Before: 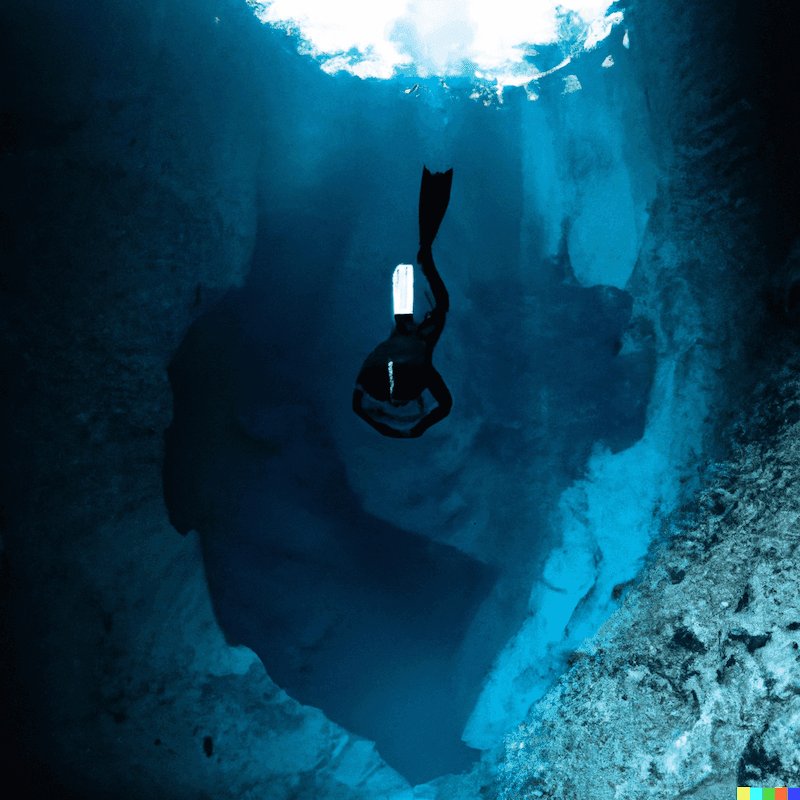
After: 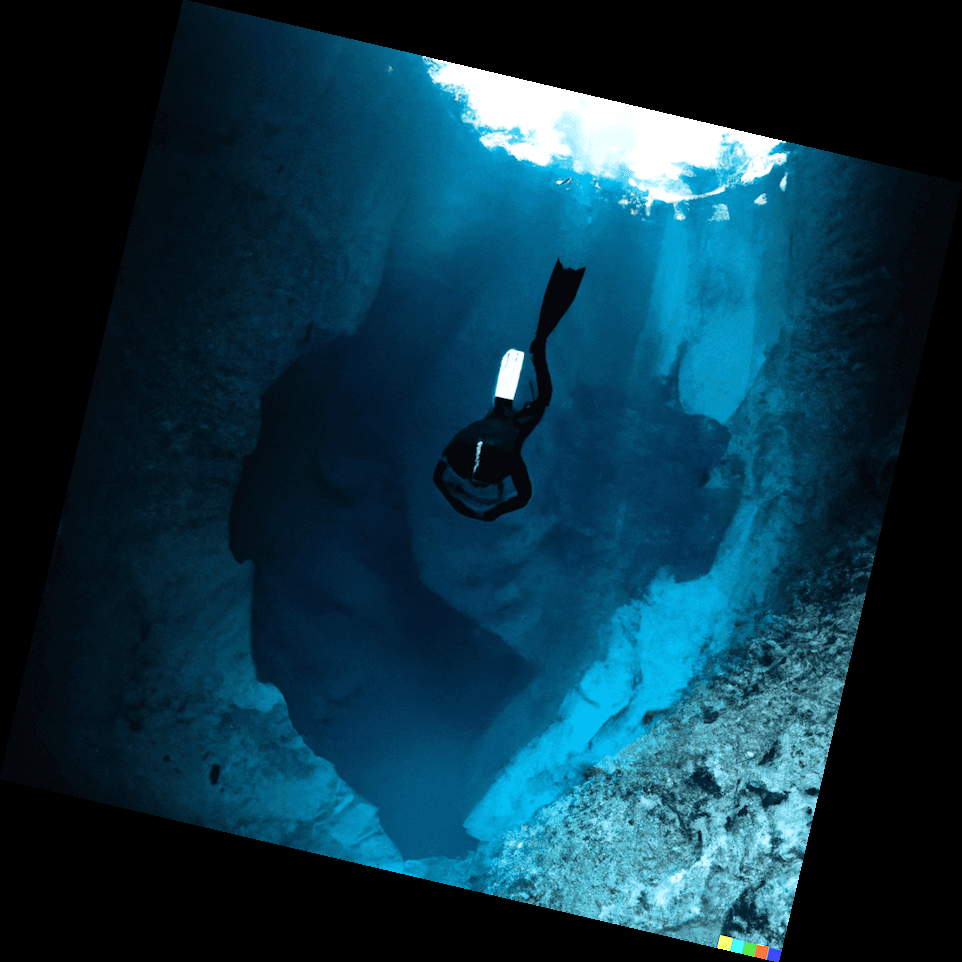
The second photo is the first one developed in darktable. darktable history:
exposure: exposure 0.207 EV, compensate highlight preservation false
rotate and perspective: rotation 13.27°, automatic cropping off
tone equalizer: on, module defaults
